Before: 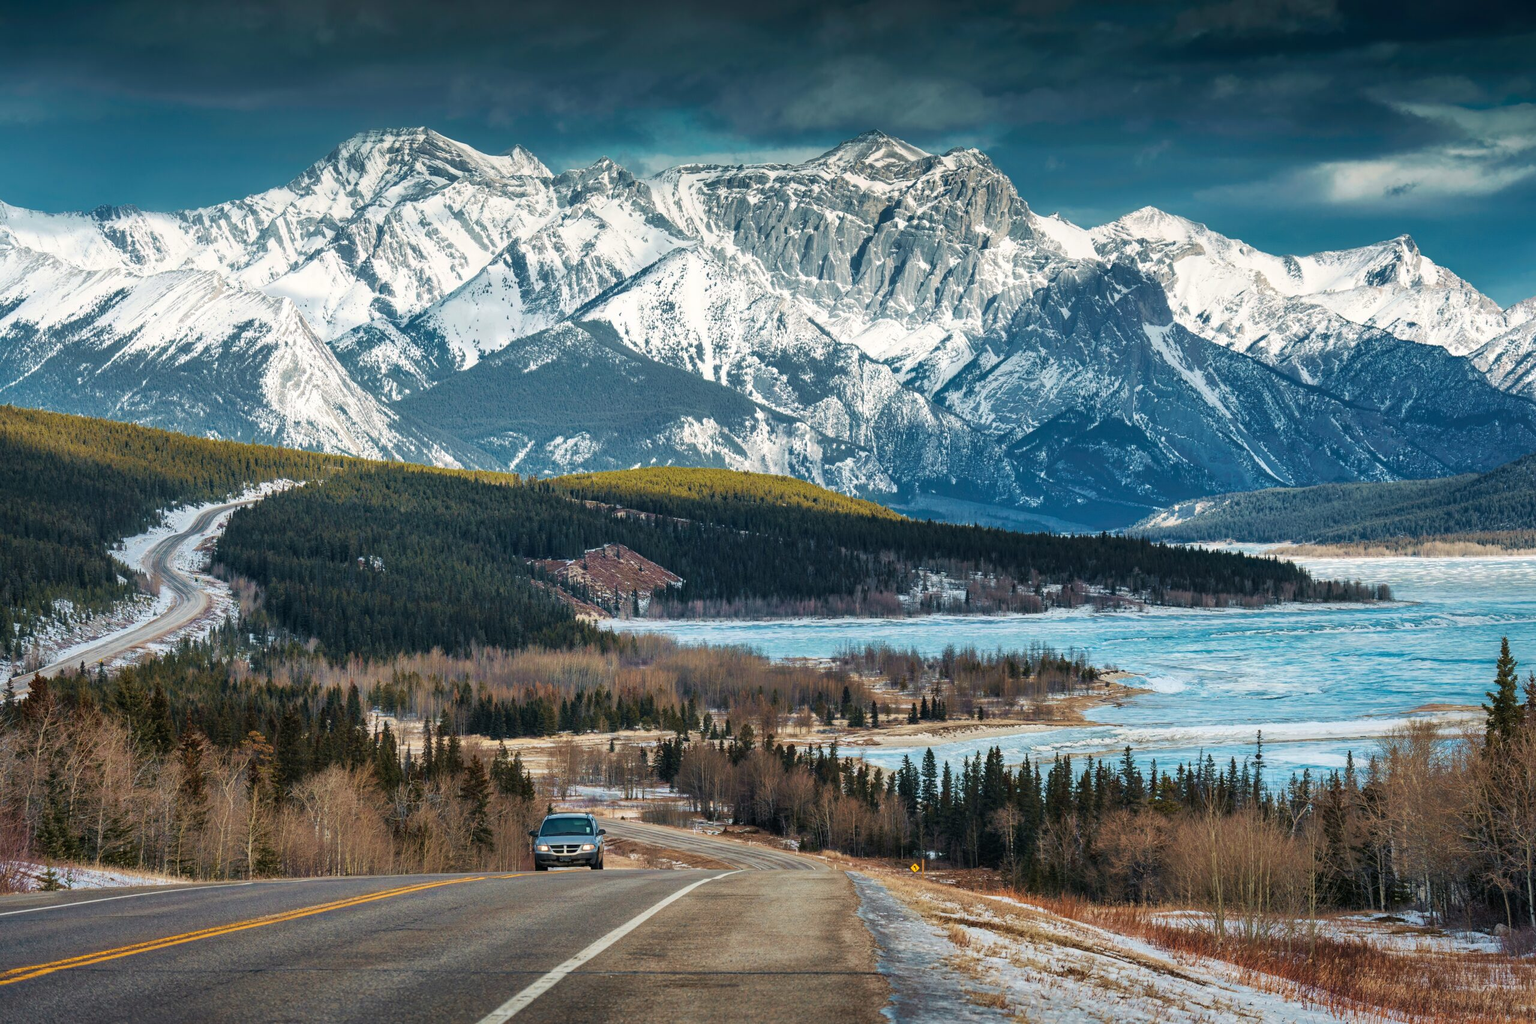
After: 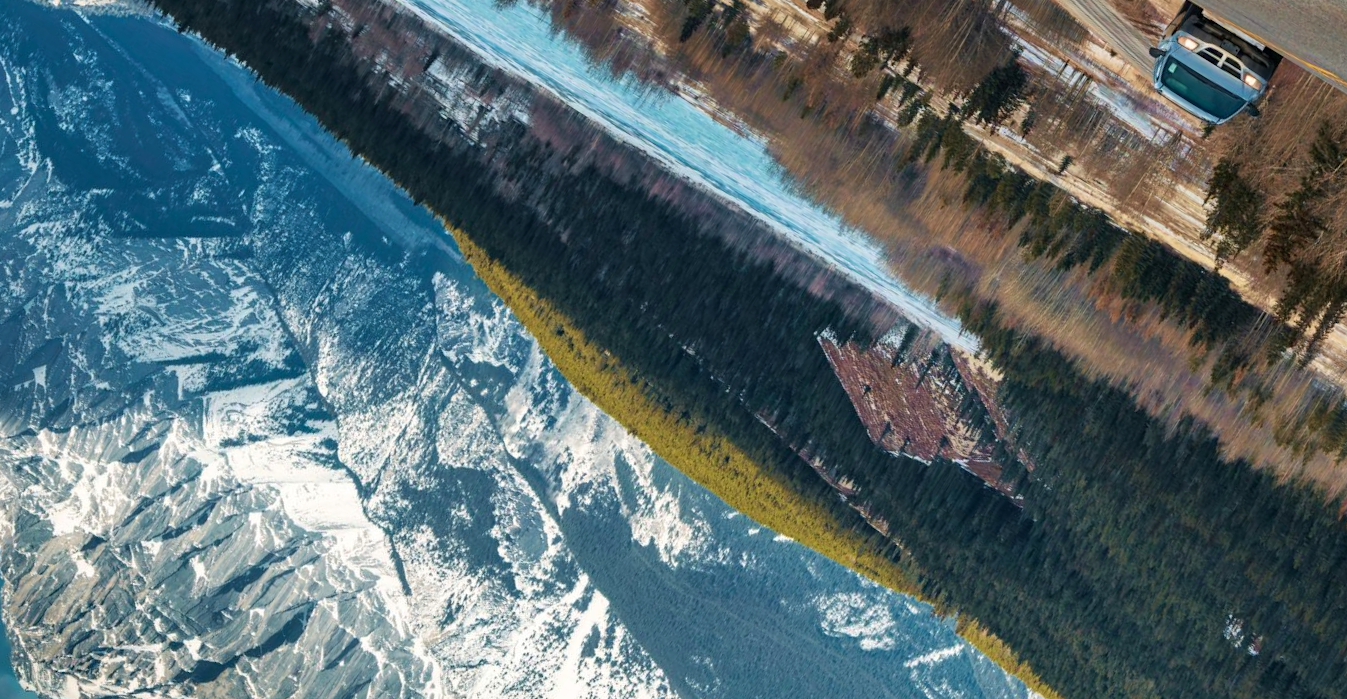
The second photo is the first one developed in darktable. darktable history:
crop and rotate: angle 147.9°, left 9.117%, top 15.627%, right 4.36%, bottom 16.962%
velvia: strength 15.04%
